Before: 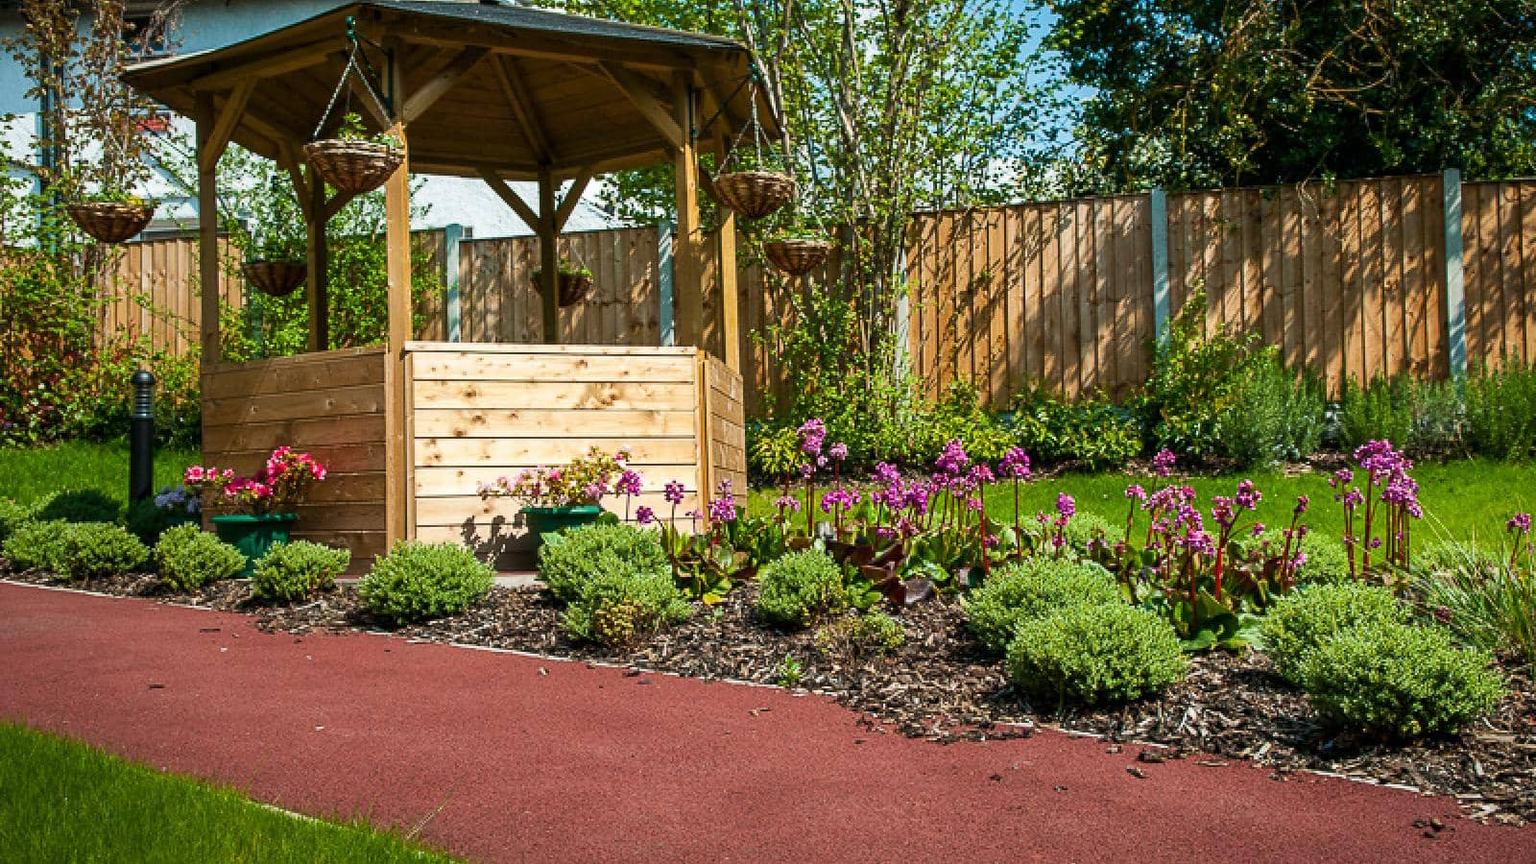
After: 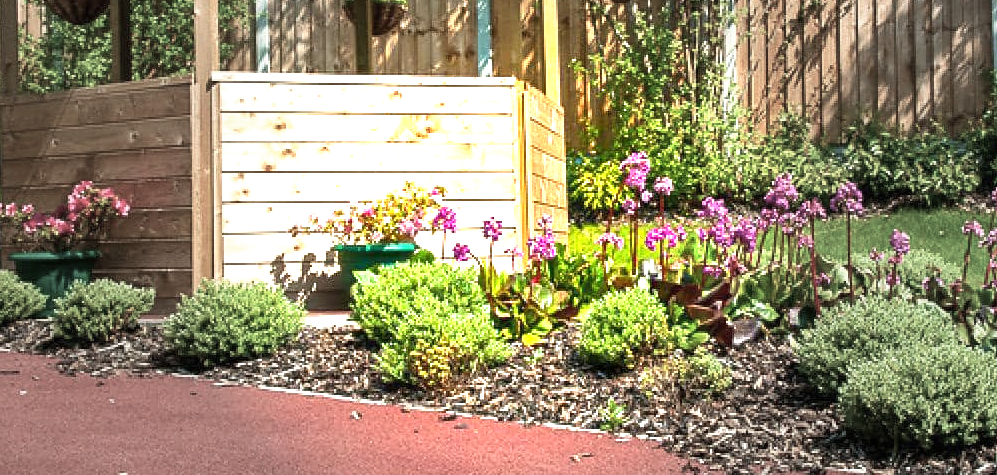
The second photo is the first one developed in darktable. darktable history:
vignetting: fall-off start 31.57%, fall-off radius 33.44%, unbound false
crop: left 13.153%, top 31.643%, right 24.48%, bottom 15.518%
exposure: black level correction 0, exposure 1.509 EV, compensate exposure bias true, compensate highlight preservation false
